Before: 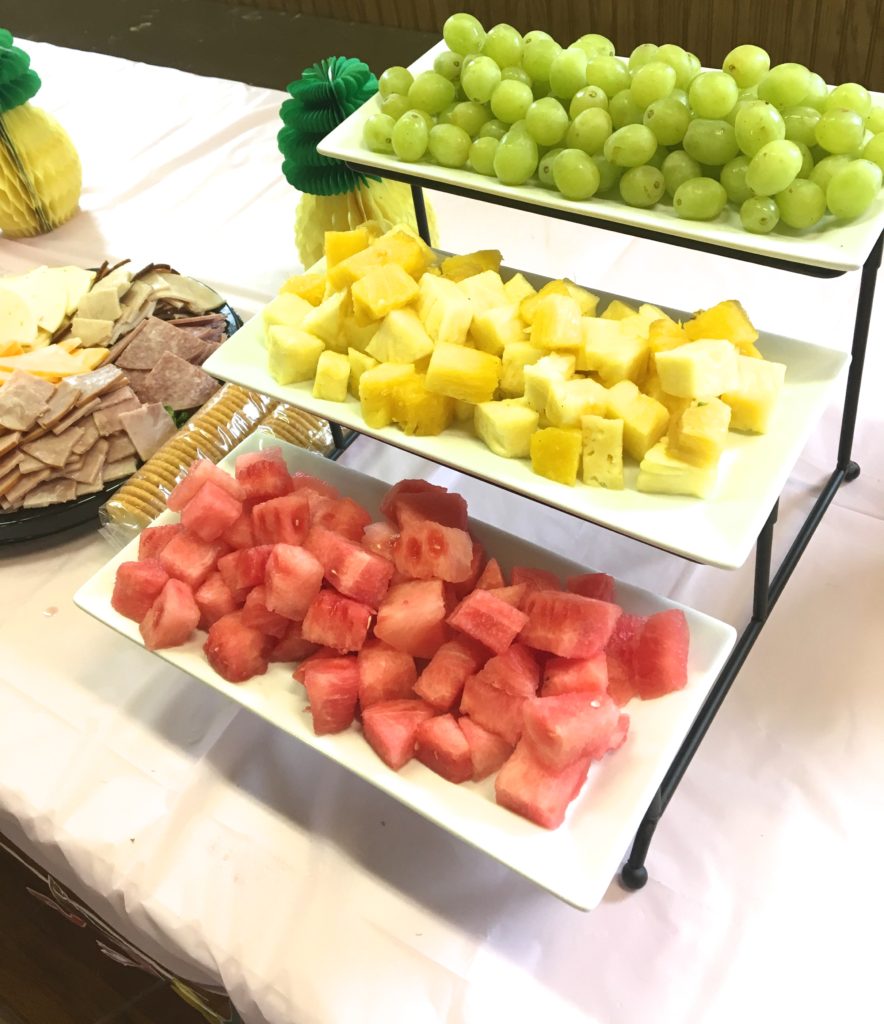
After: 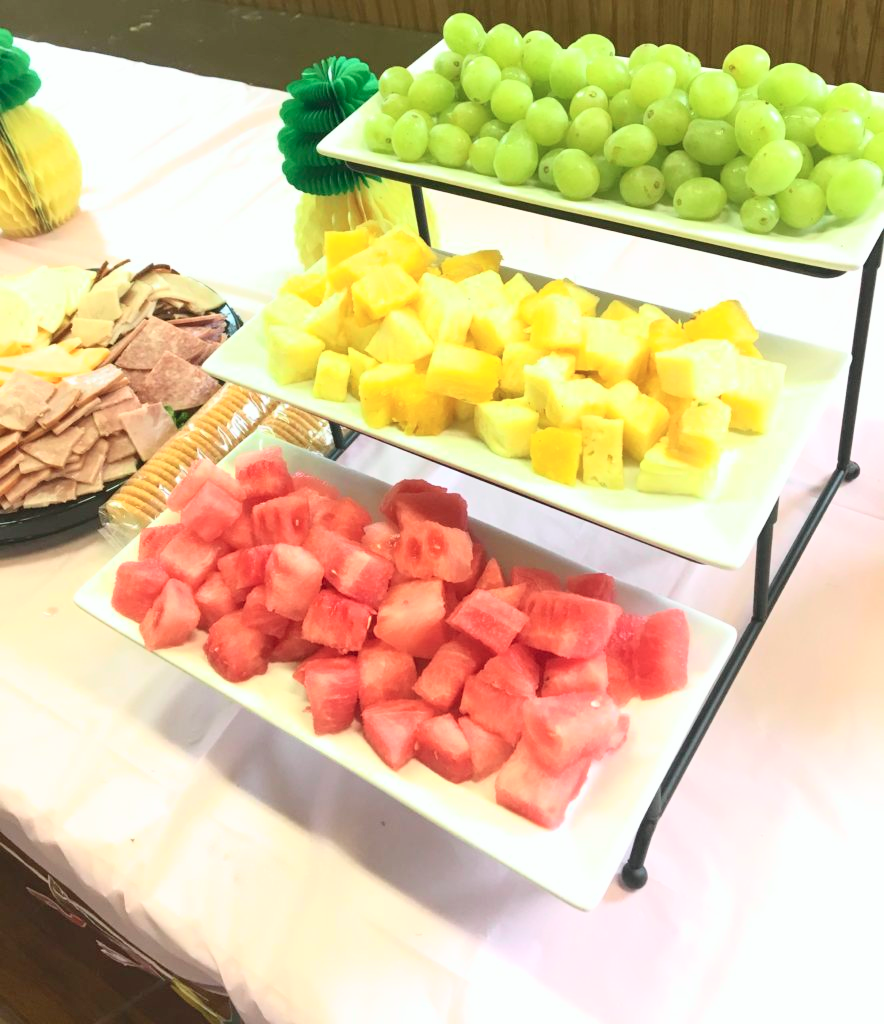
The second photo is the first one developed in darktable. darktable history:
tone curve: curves: ch0 [(0, 0.01) (0.037, 0.032) (0.131, 0.108) (0.275, 0.258) (0.483, 0.512) (0.61, 0.661) (0.696, 0.76) (0.792, 0.867) (0.911, 0.955) (0.997, 0.995)]; ch1 [(0, 0) (0.308, 0.268) (0.425, 0.383) (0.503, 0.502) (0.529, 0.543) (0.706, 0.754) (0.869, 0.907) (1, 1)]; ch2 [(0, 0) (0.228, 0.196) (0.336, 0.315) (0.399, 0.403) (0.485, 0.487) (0.502, 0.502) (0.525, 0.523) (0.545, 0.552) (0.587, 0.61) (0.636, 0.654) (0.711, 0.729) (0.855, 0.87) (0.998, 0.977)], color space Lab, independent channels, preserve colors none
contrast brightness saturation: brightness 0.148
